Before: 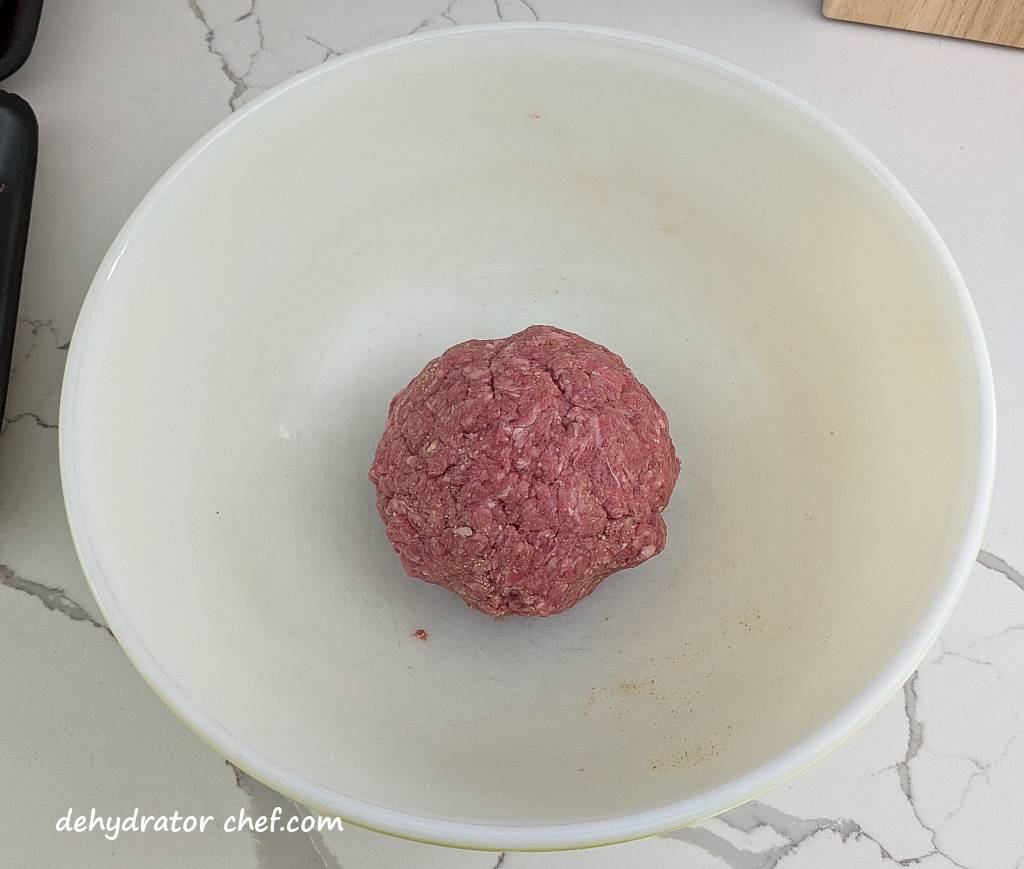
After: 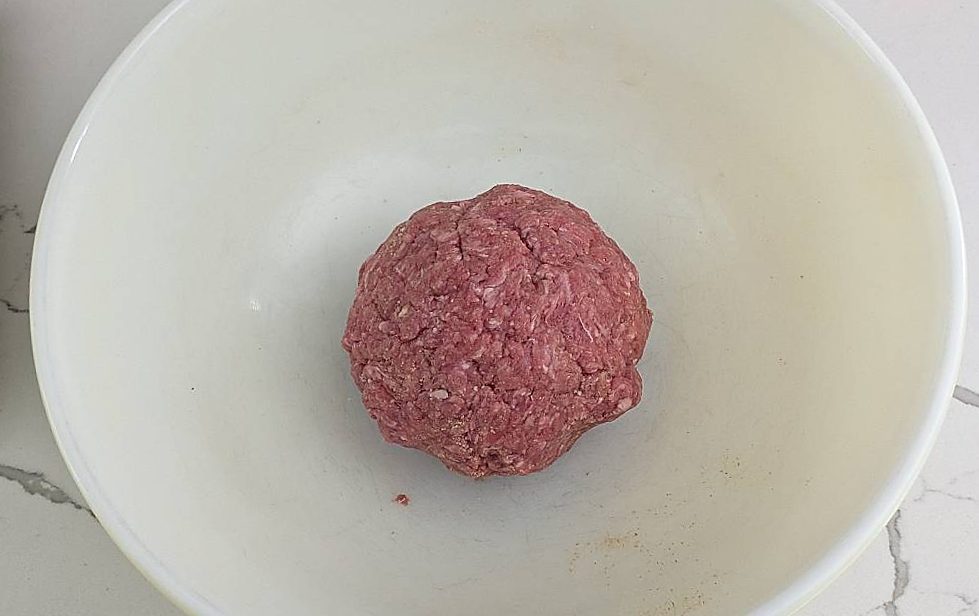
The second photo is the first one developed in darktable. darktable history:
crop and rotate: left 1.814%, top 12.818%, right 0.25%, bottom 9.225%
rotate and perspective: rotation -3°, crop left 0.031, crop right 0.968, crop top 0.07, crop bottom 0.93
sharpen: radius 1.864, amount 0.398, threshold 1.271
